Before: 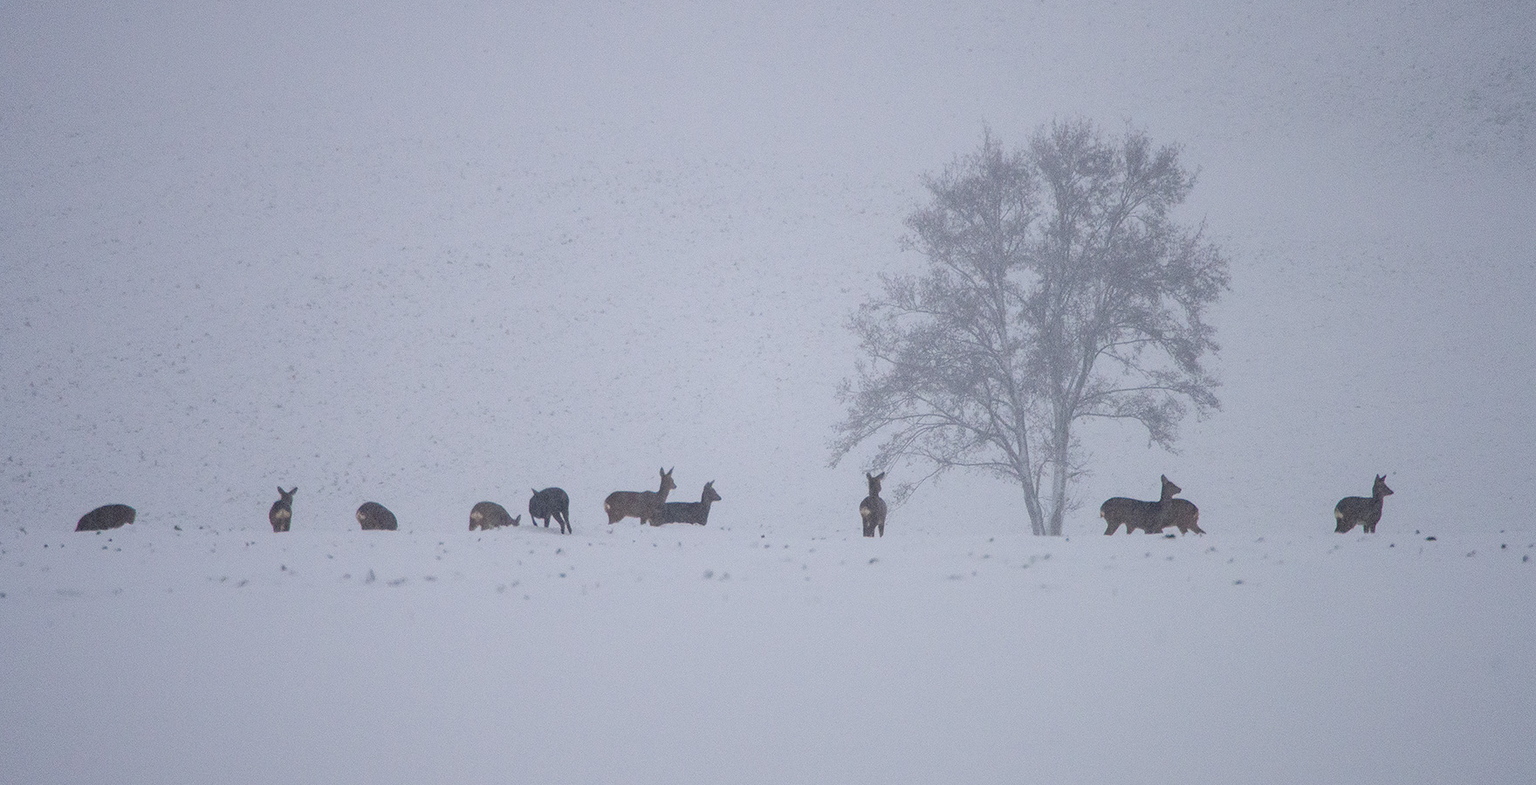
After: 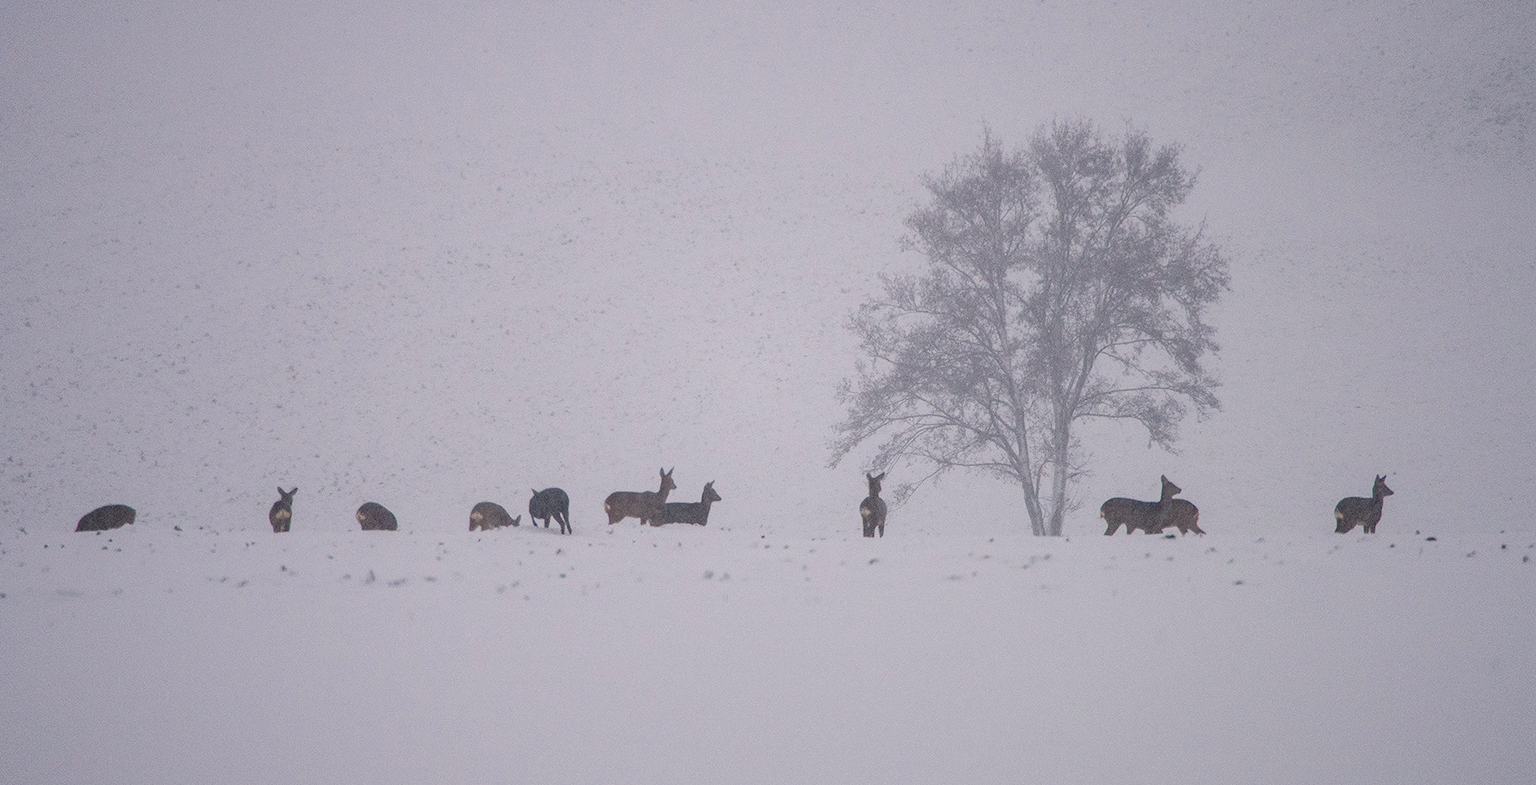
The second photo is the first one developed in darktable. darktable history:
color correction: highlights a* 3.84, highlights b* 5.07
local contrast: detail 110%
